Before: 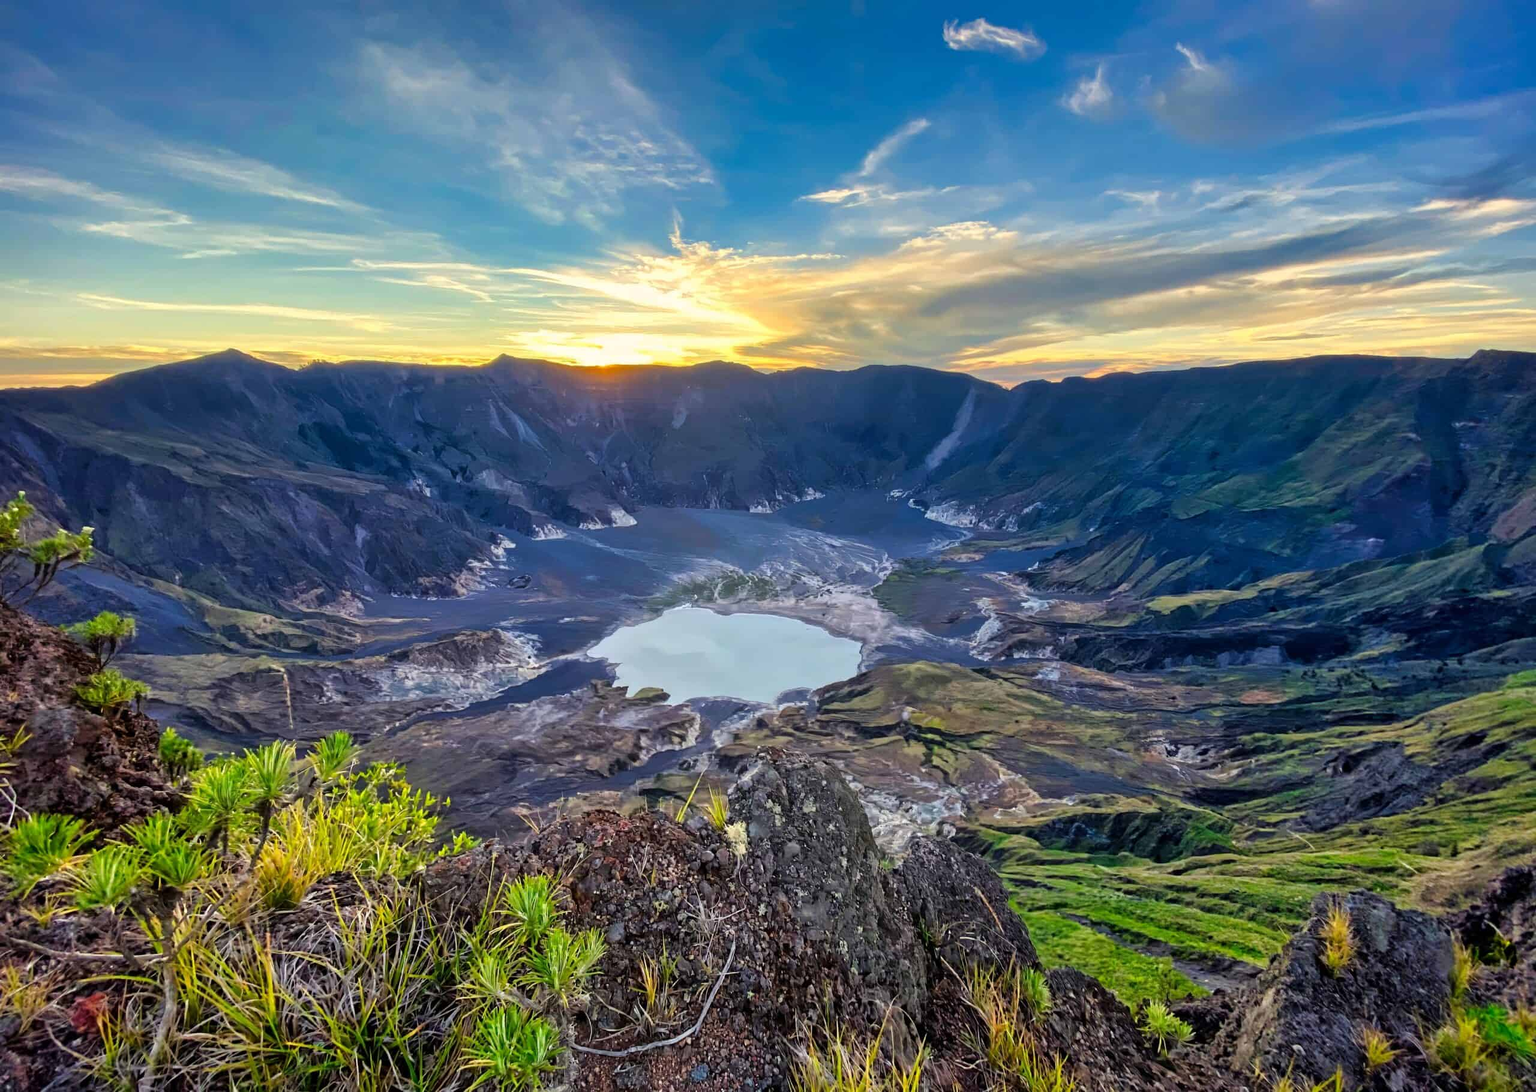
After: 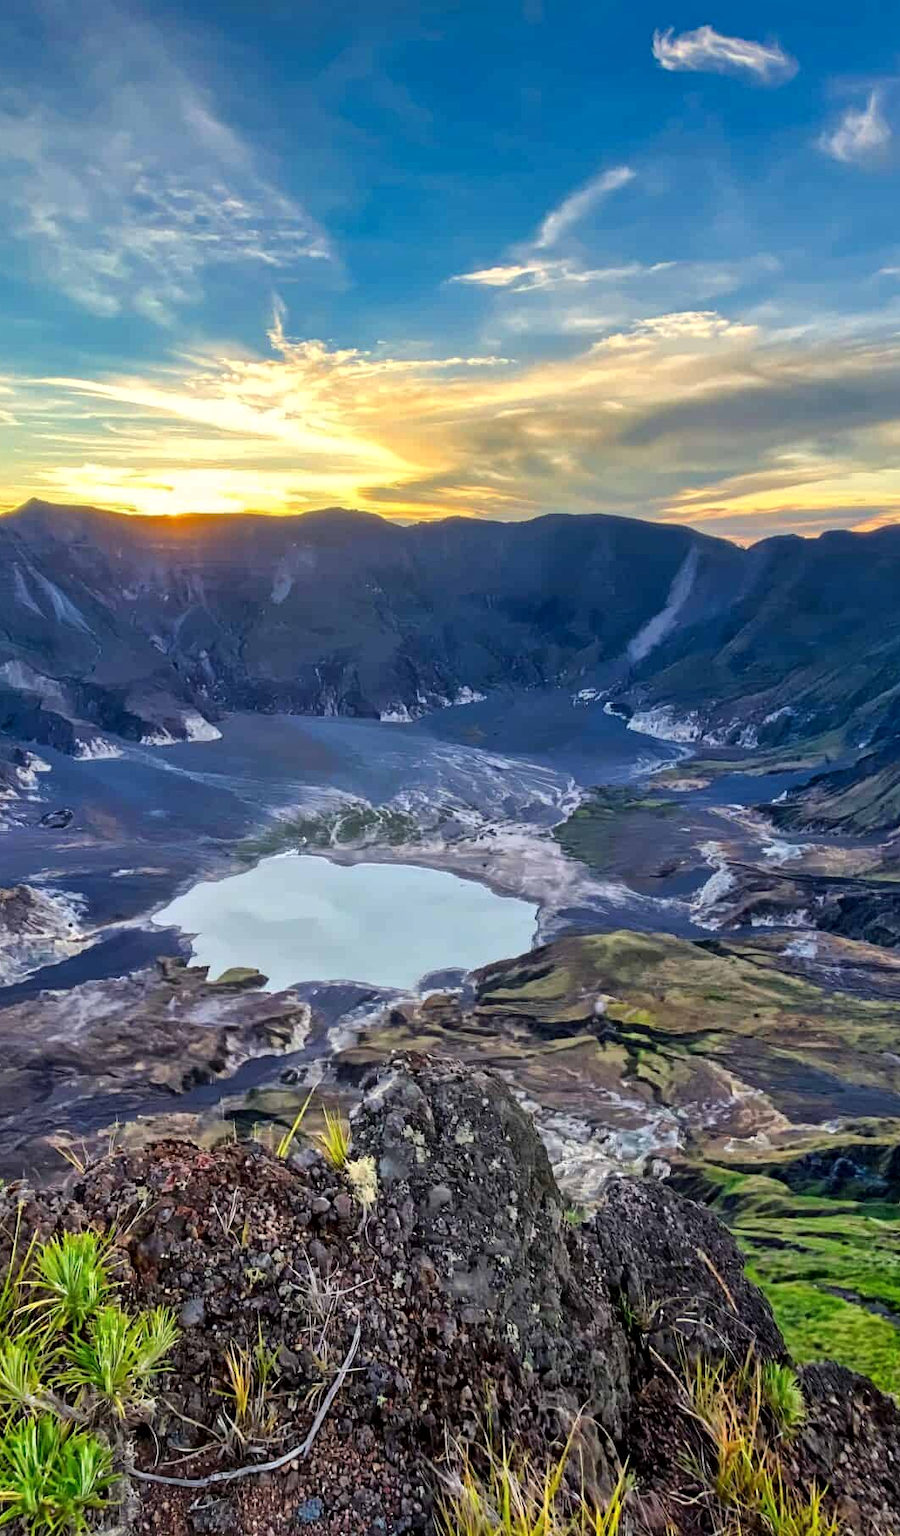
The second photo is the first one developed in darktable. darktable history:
crop: left 31.229%, right 27.105%
local contrast: mode bilateral grid, contrast 20, coarseness 50, detail 132%, midtone range 0.2
